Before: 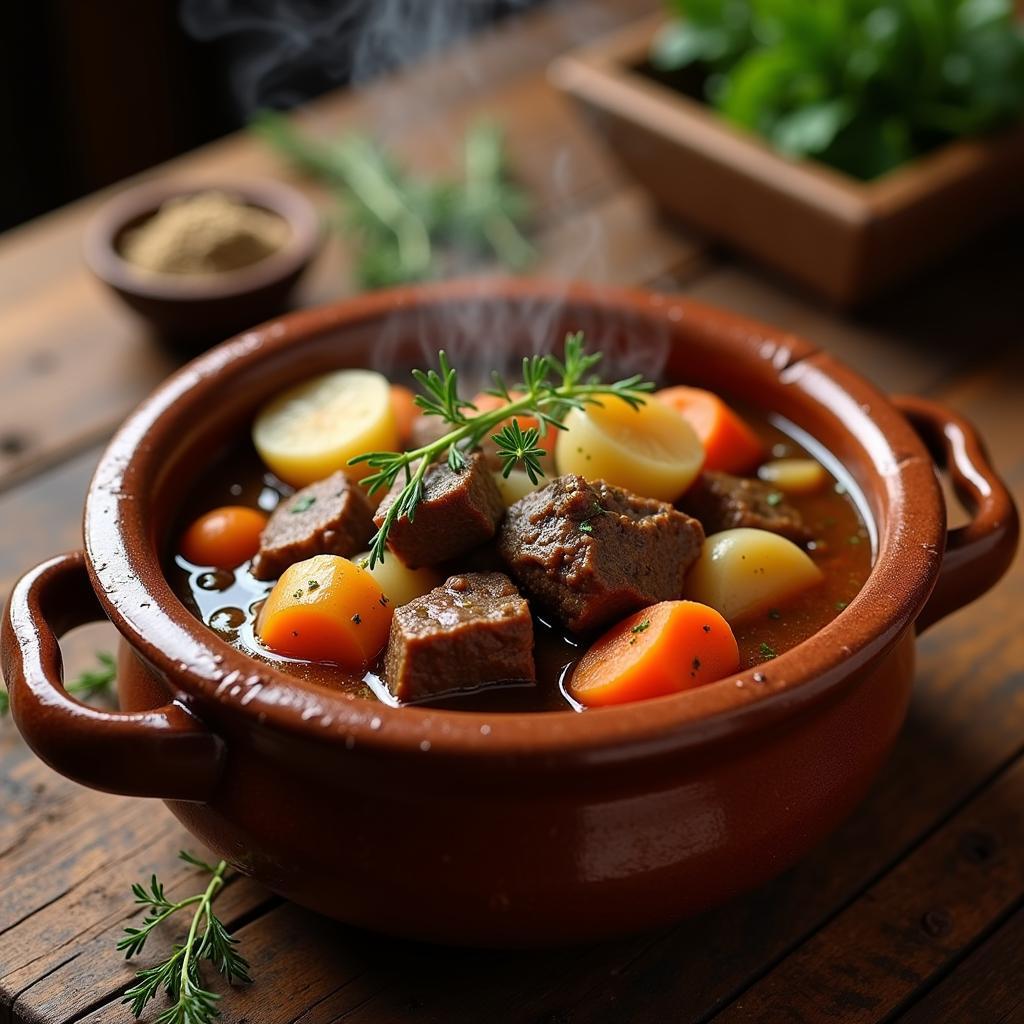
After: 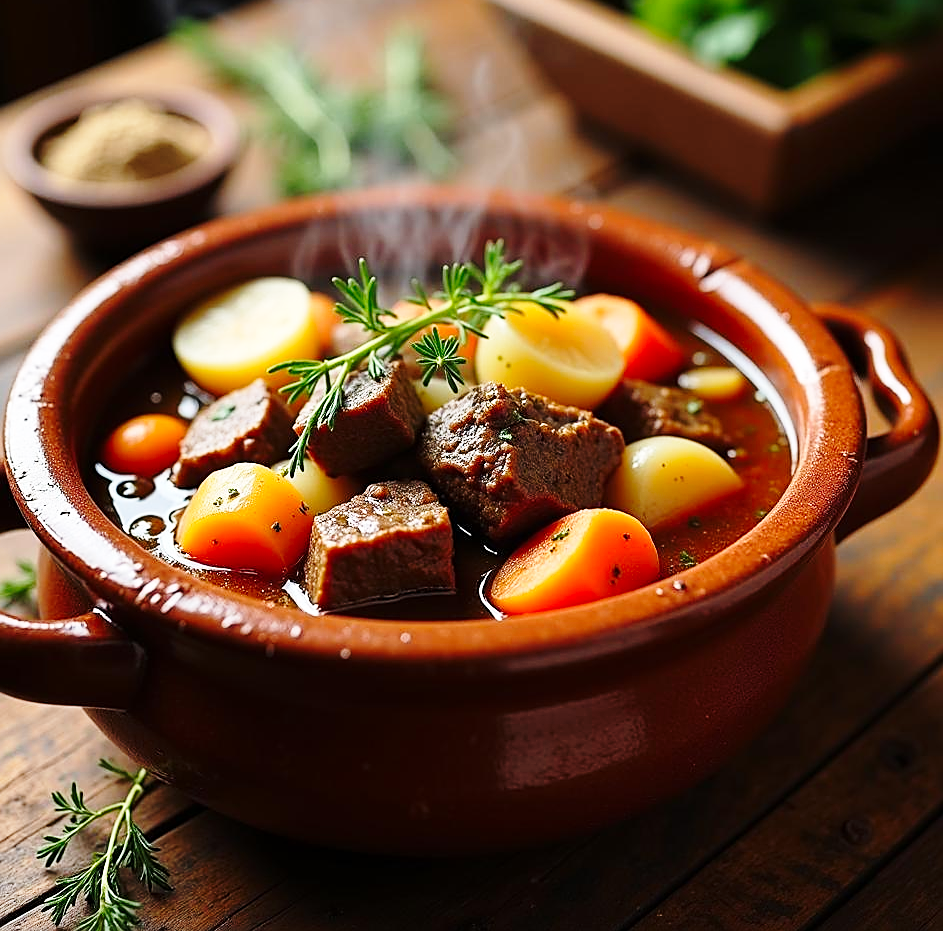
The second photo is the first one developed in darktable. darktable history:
base curve: curves: ch0 [(0, 0) (0.028, 0.03) (0.121, 0.232) (0.46, 0.748) (0.859, 0.968) (1, 1)], preserve colors none
sharpen: on, module defaults
crop and rotate: left 7.889%, top 9.05%
